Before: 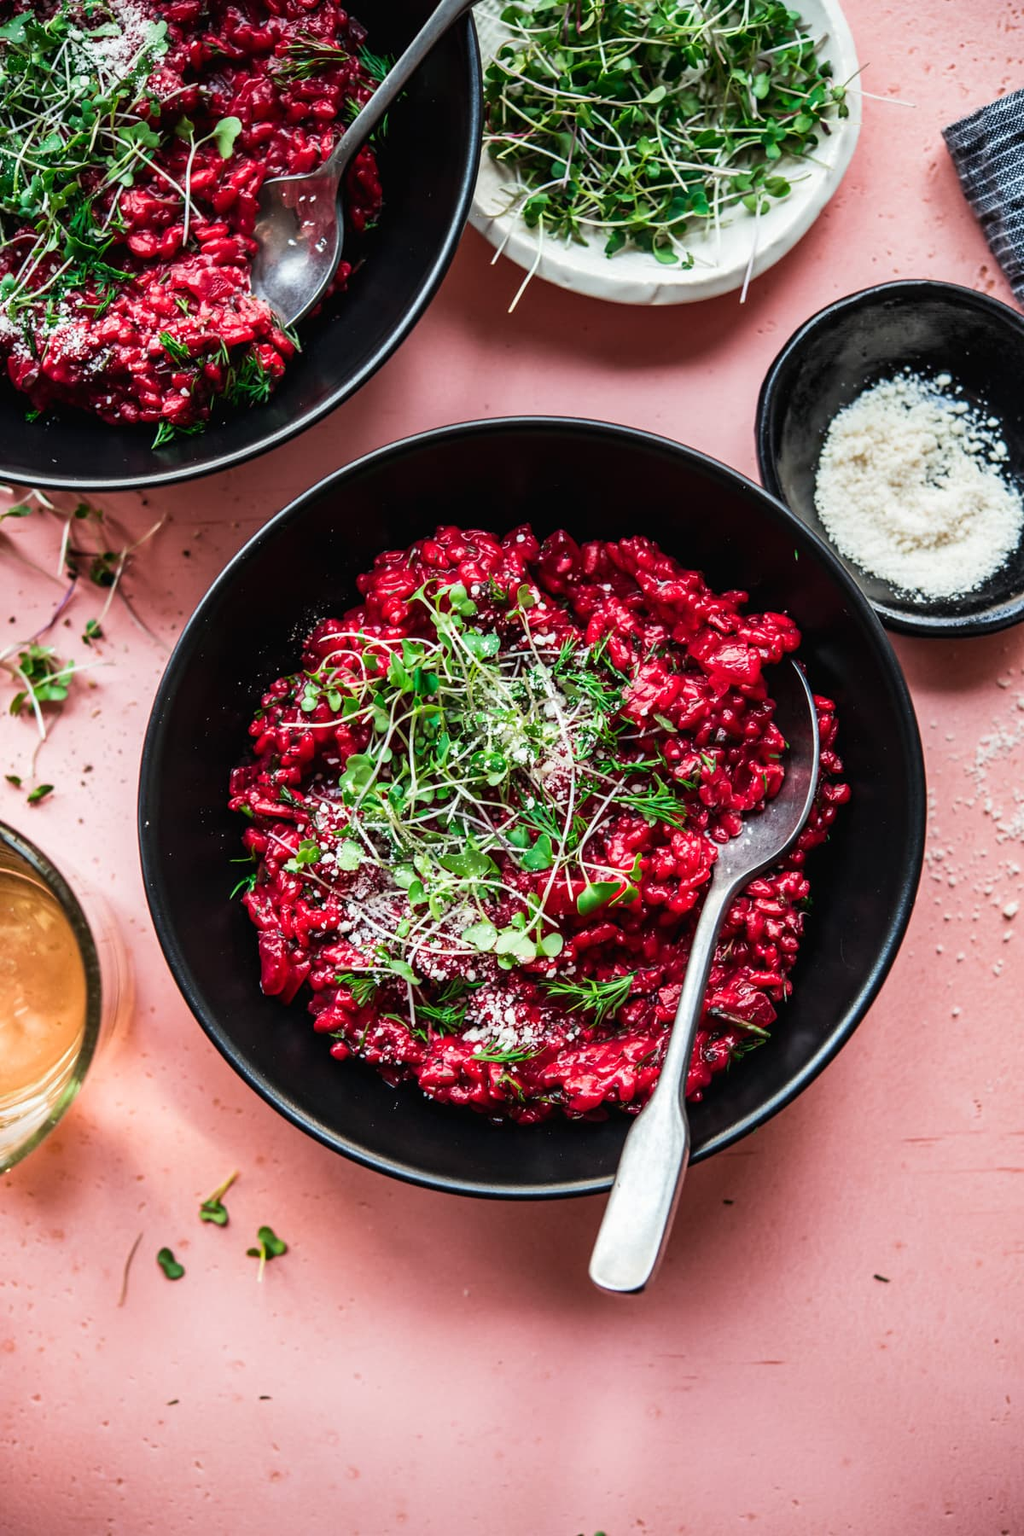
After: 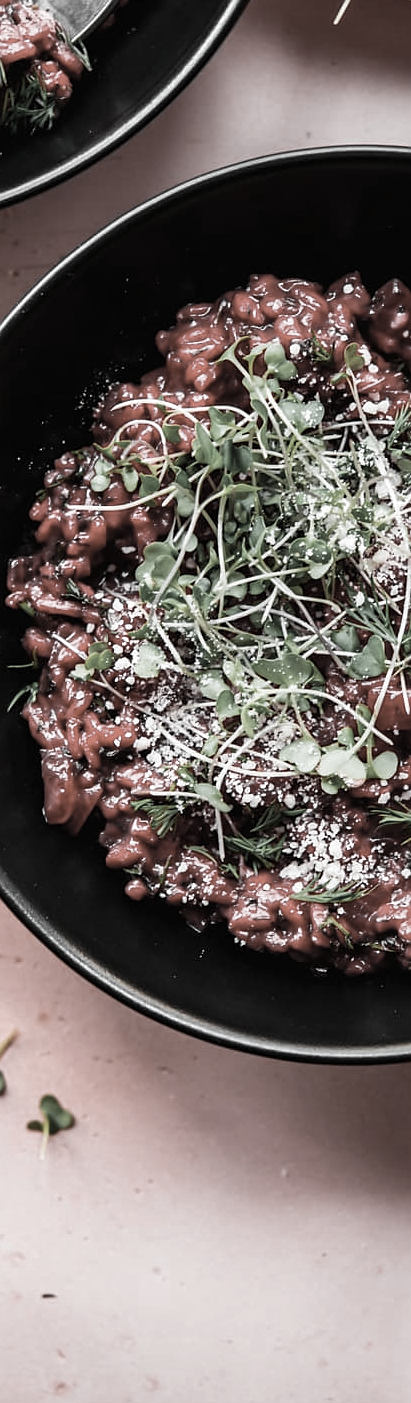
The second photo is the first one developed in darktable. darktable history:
color zones: curves: ch0 [(0, 0.613) (0.01, 0.613) (0.245, 0.448) (0.498, 0.529) (0.642, 0.665) (0.879, 0.777) (0.99, 0.613)]; ch1 [(0, 0.035) (0.121, 0.189) (0.259, 0.197) (0.415, 0.061) (0.589, 0.022) (0.732, 0.022) (0.857, 0.026) (0.991, 0.053)]
crop and rotate: left 21.886%, top 19.043%, right 43.858%, bottom 2.985%
sharpen: radius 1.017
